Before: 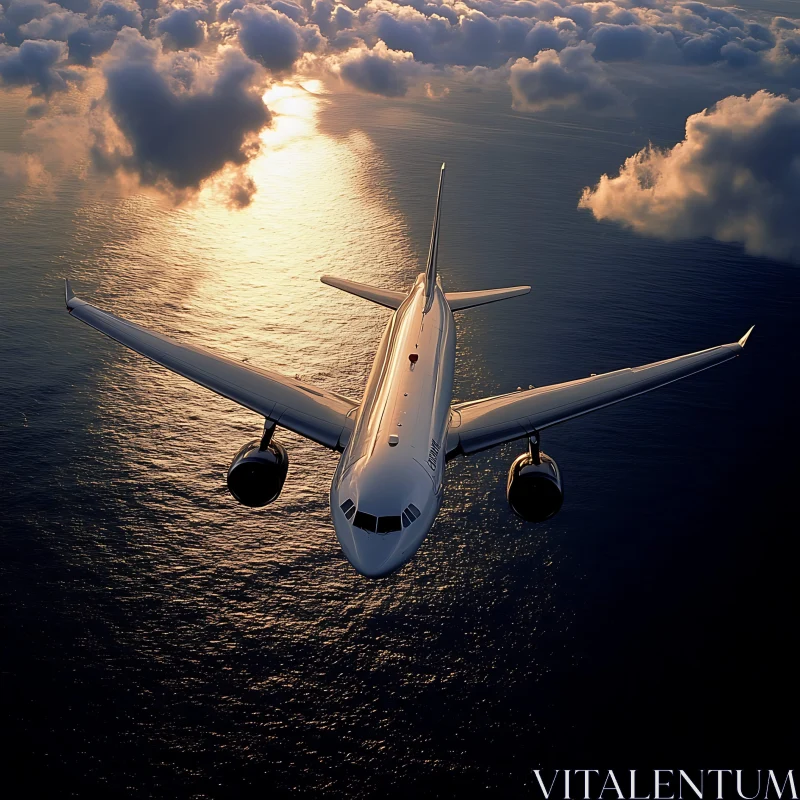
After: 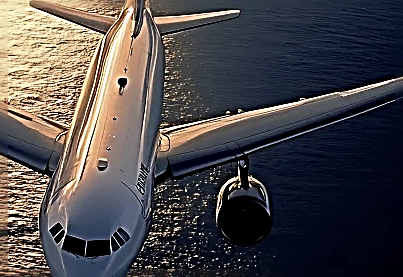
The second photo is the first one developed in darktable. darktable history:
sharpen: radius 3.146, amount 1.736
crop: left 36.482%, top 34.577%, right 13.125%, bottom 30.688%
